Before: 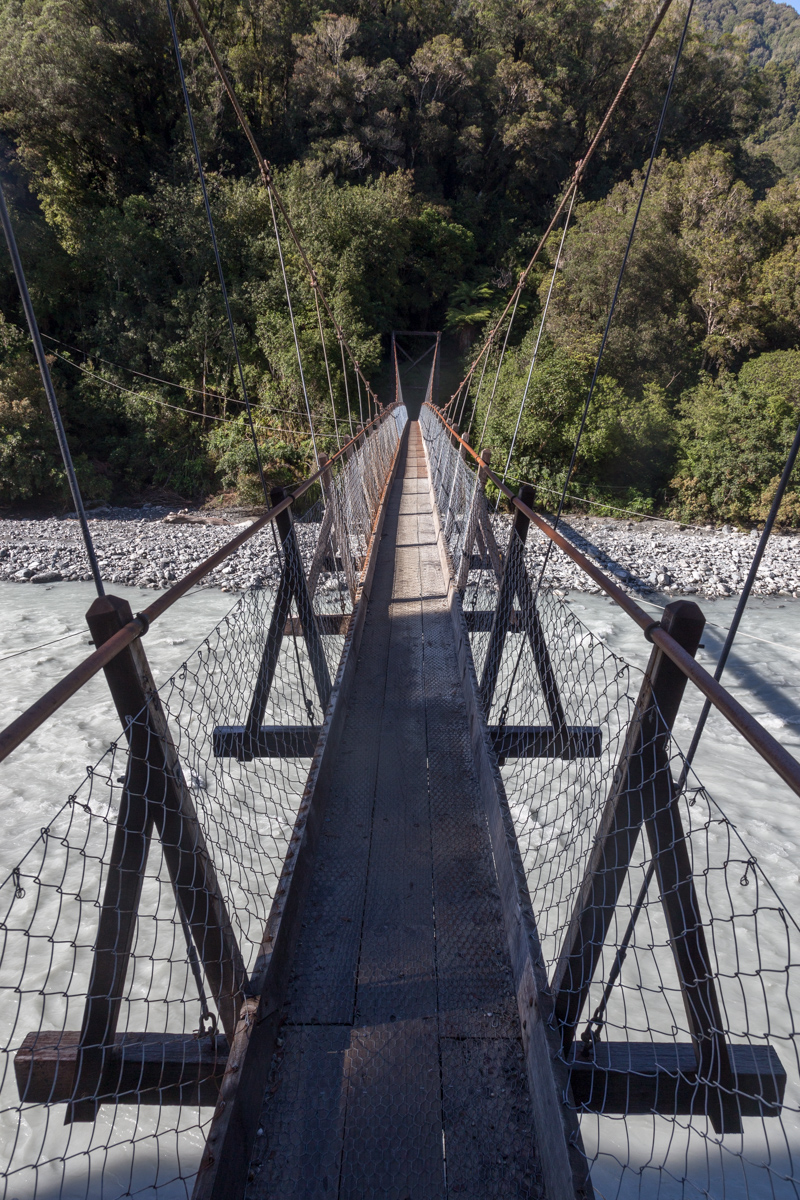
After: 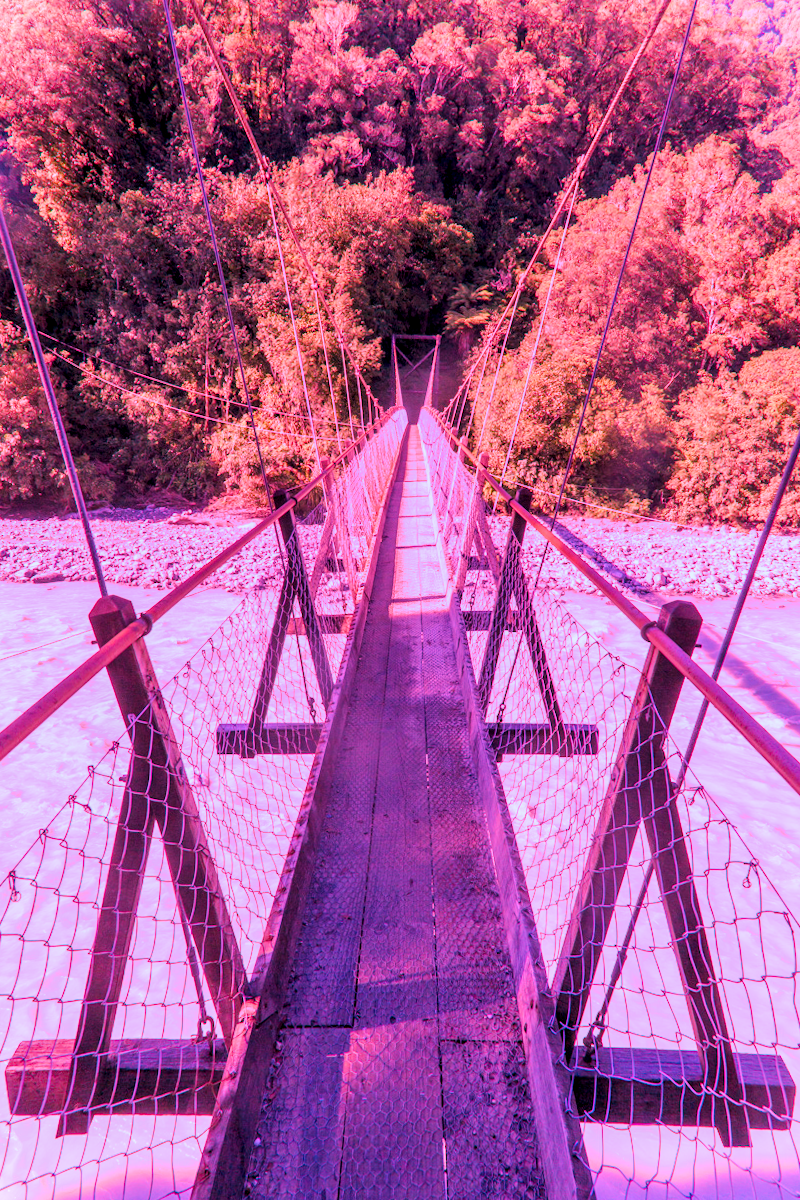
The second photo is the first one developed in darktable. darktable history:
local contrast: on, module defaults
raw chromatic aberrations: on, module defaults
color calibration: x 0.37, y 0.382, temperature 4313.32 K
exposure: black level correction 0.001, exposure 0.5 EV, compensate exposure bias true, compensate highlight preservation false
filmic rgb: black relative exposure -7.65 EV, white relative exposure 4.56 EV, hardness 3.61
highlight reconstruction: method reconstruct color, iterations 1, diameter of reconstruction 64 px
hot pixels: on, module defaults
lens correction: scale 1.01, crop 1, focal 85, aperture 2.8, distance 10.02, camera "Canon EOS RP", lens "Canon RF 85mm F2 MACRO IS STM"
raw denoise: x [[0, 0.25, 0.5, 0.75, 1] ×4]
white balance: red 2.229, blue 1.46
tone equalizer "mask blending: all purposes": on, module defaults
color balance rgb: perceptual saturation grading › global saturation 25%, perceptual brilliance grading › mid-tones 10%, perceptual brilliance grading › shadows 15%, global vibrance 20%
